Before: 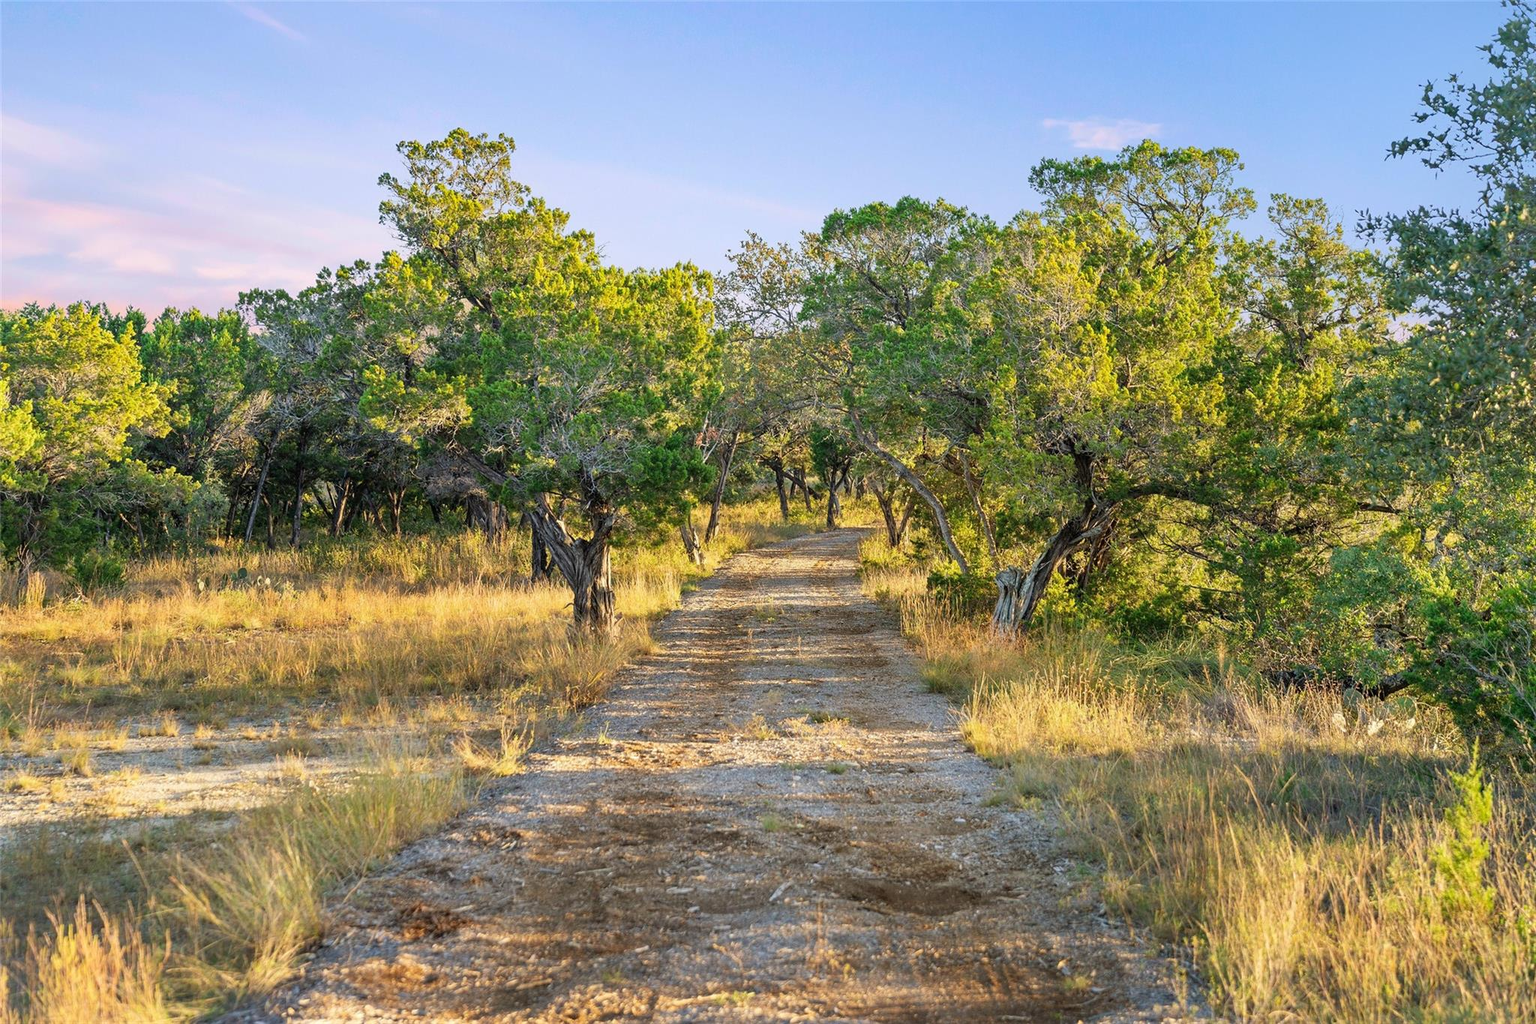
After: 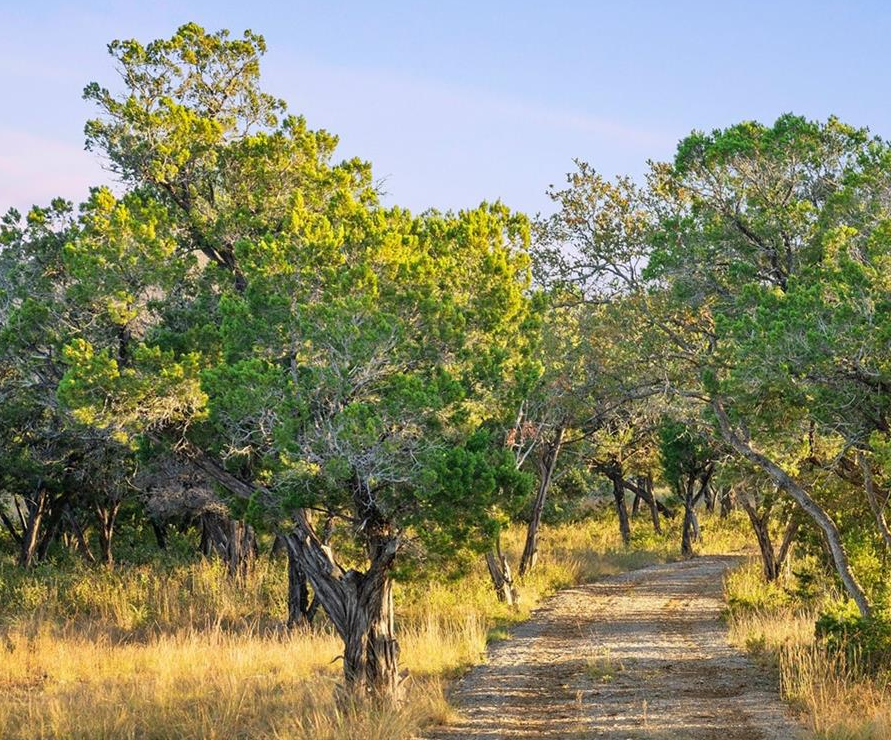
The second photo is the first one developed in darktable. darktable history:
tone equalizer: on, module defaults
crop: left 20.586%, top 10.845%, right 35.873%, bottom 34.873%
exposure: compensate exposure bias true, compensate highlight preservation false
